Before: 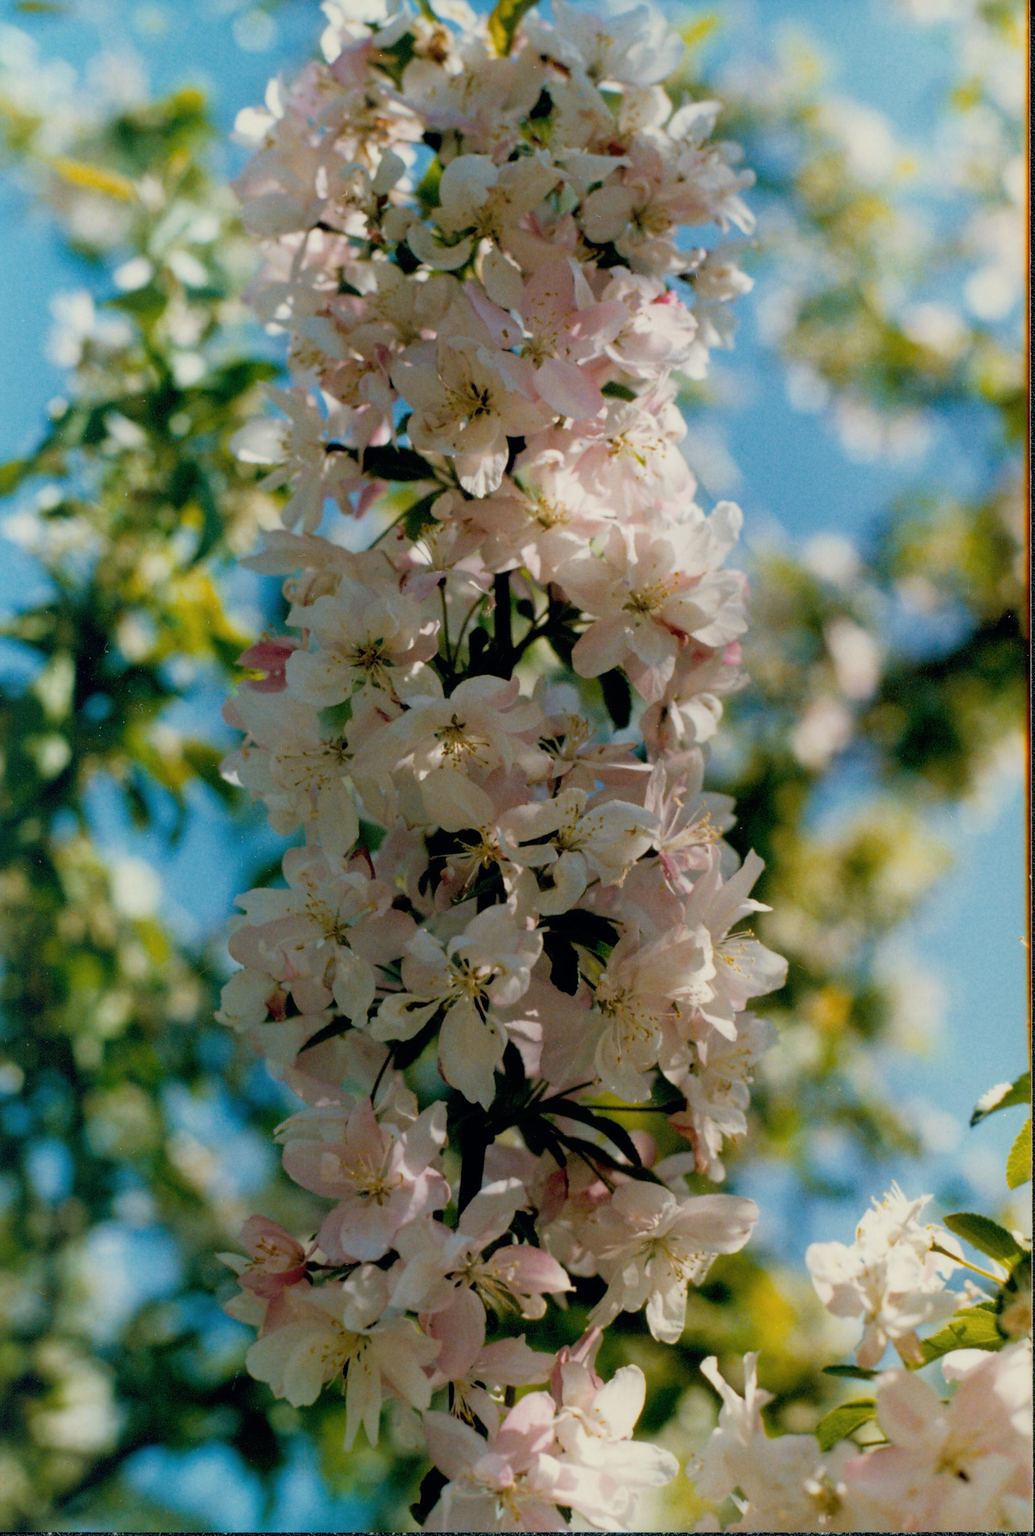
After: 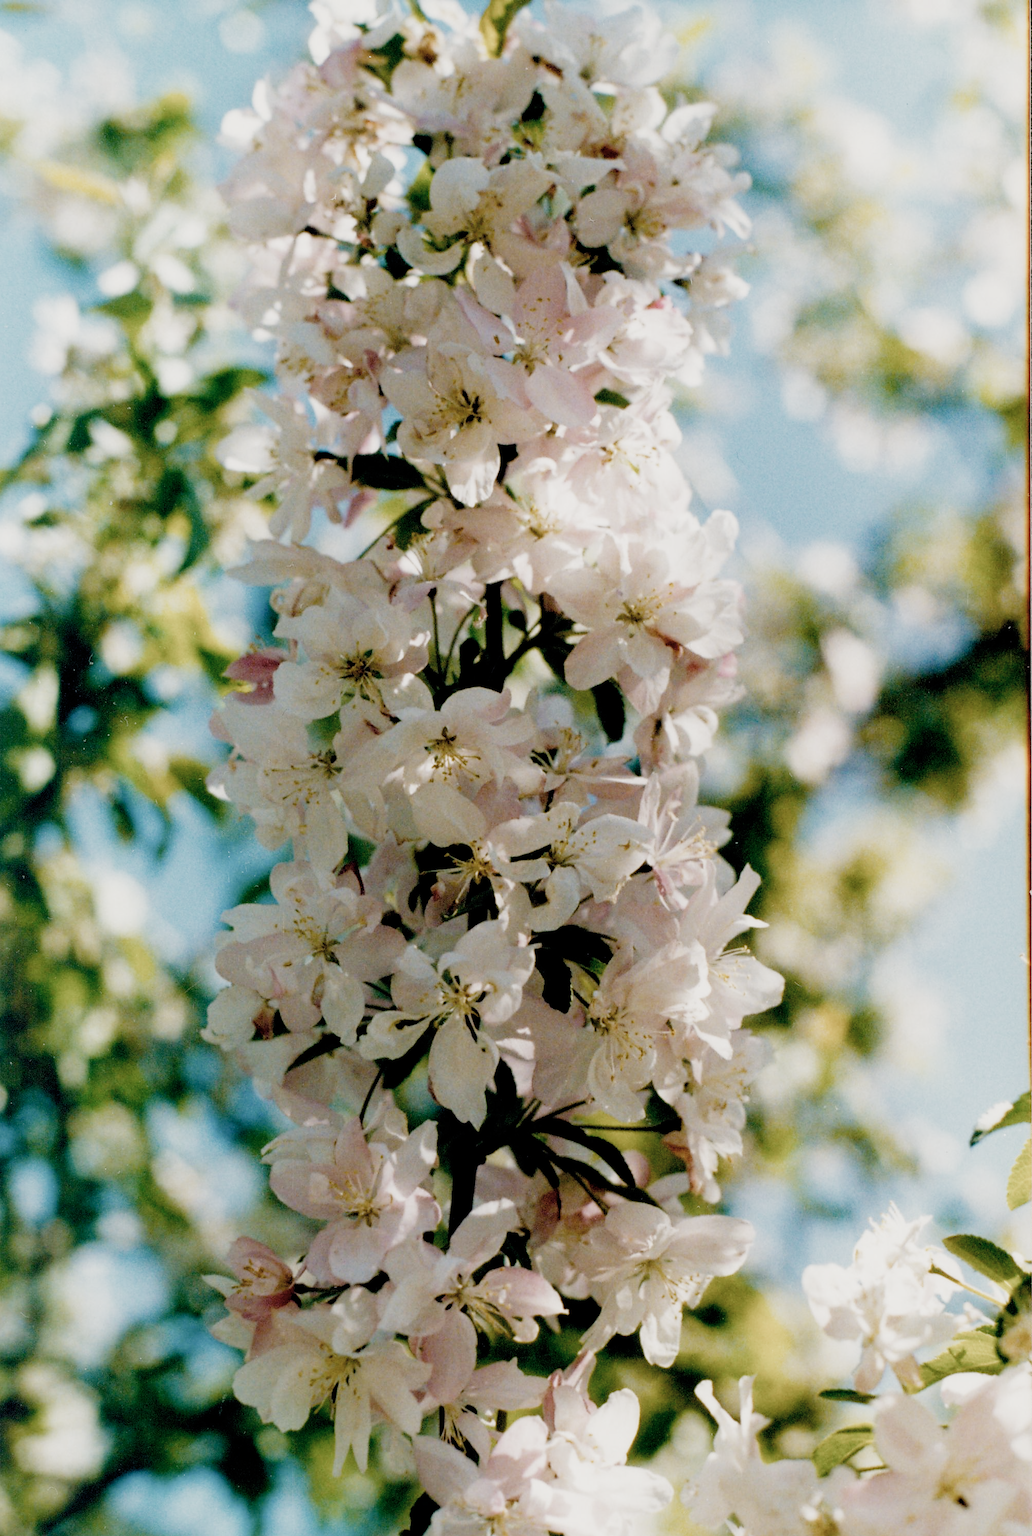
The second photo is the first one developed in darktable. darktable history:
exposure: black level correction 0, exposure 1 EV, compensate highlight preservation false
filmic rgb: black relative exposure -7.65 EV, white relative exposure 4.56 EV, hardness 3.61, preserve chrominance no, color science v4 (2020), contrast in shadows soft
contrast brightness saturation: contrast 0.104, saturation -0.38
color balance rgb: highlights gain › chroma 1.726%, highlights gain › hue 57.46°, linear chroma grading › global chroma 15.216%, perceptual saturation grading › global saturation 0.926%, perceptual saturation grading › highlights -19.72%, perceptual saturation grading › shadows 19.102%, global vibrance 20%
crop: left 1.665%, right 0.271%, bottom 1.712%
